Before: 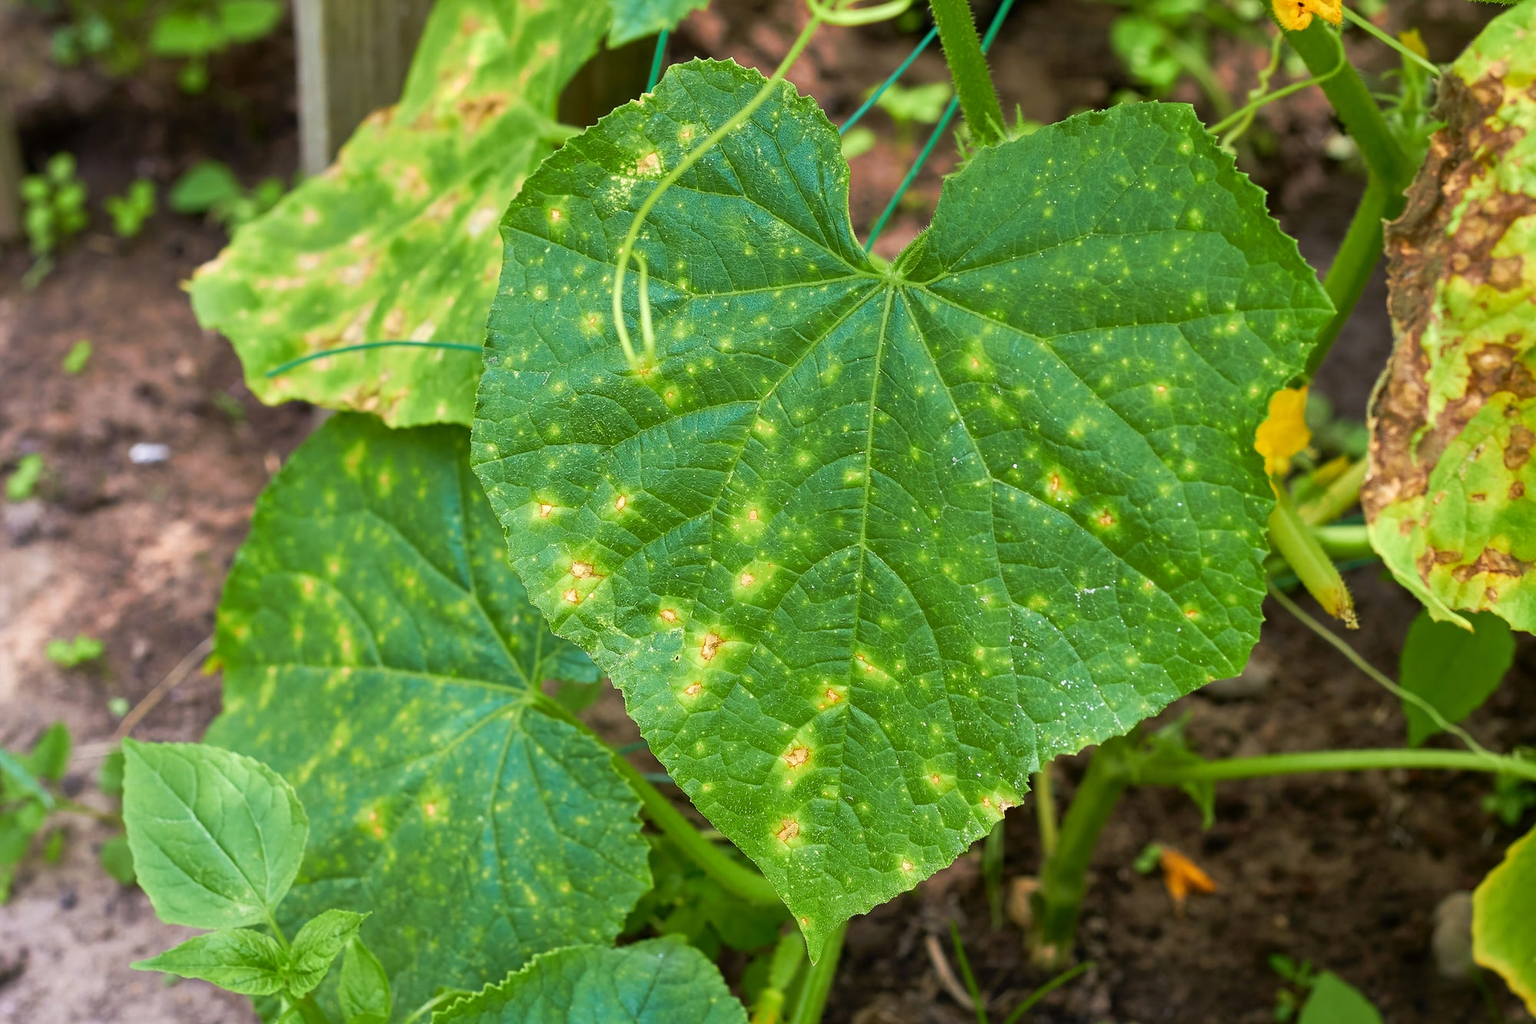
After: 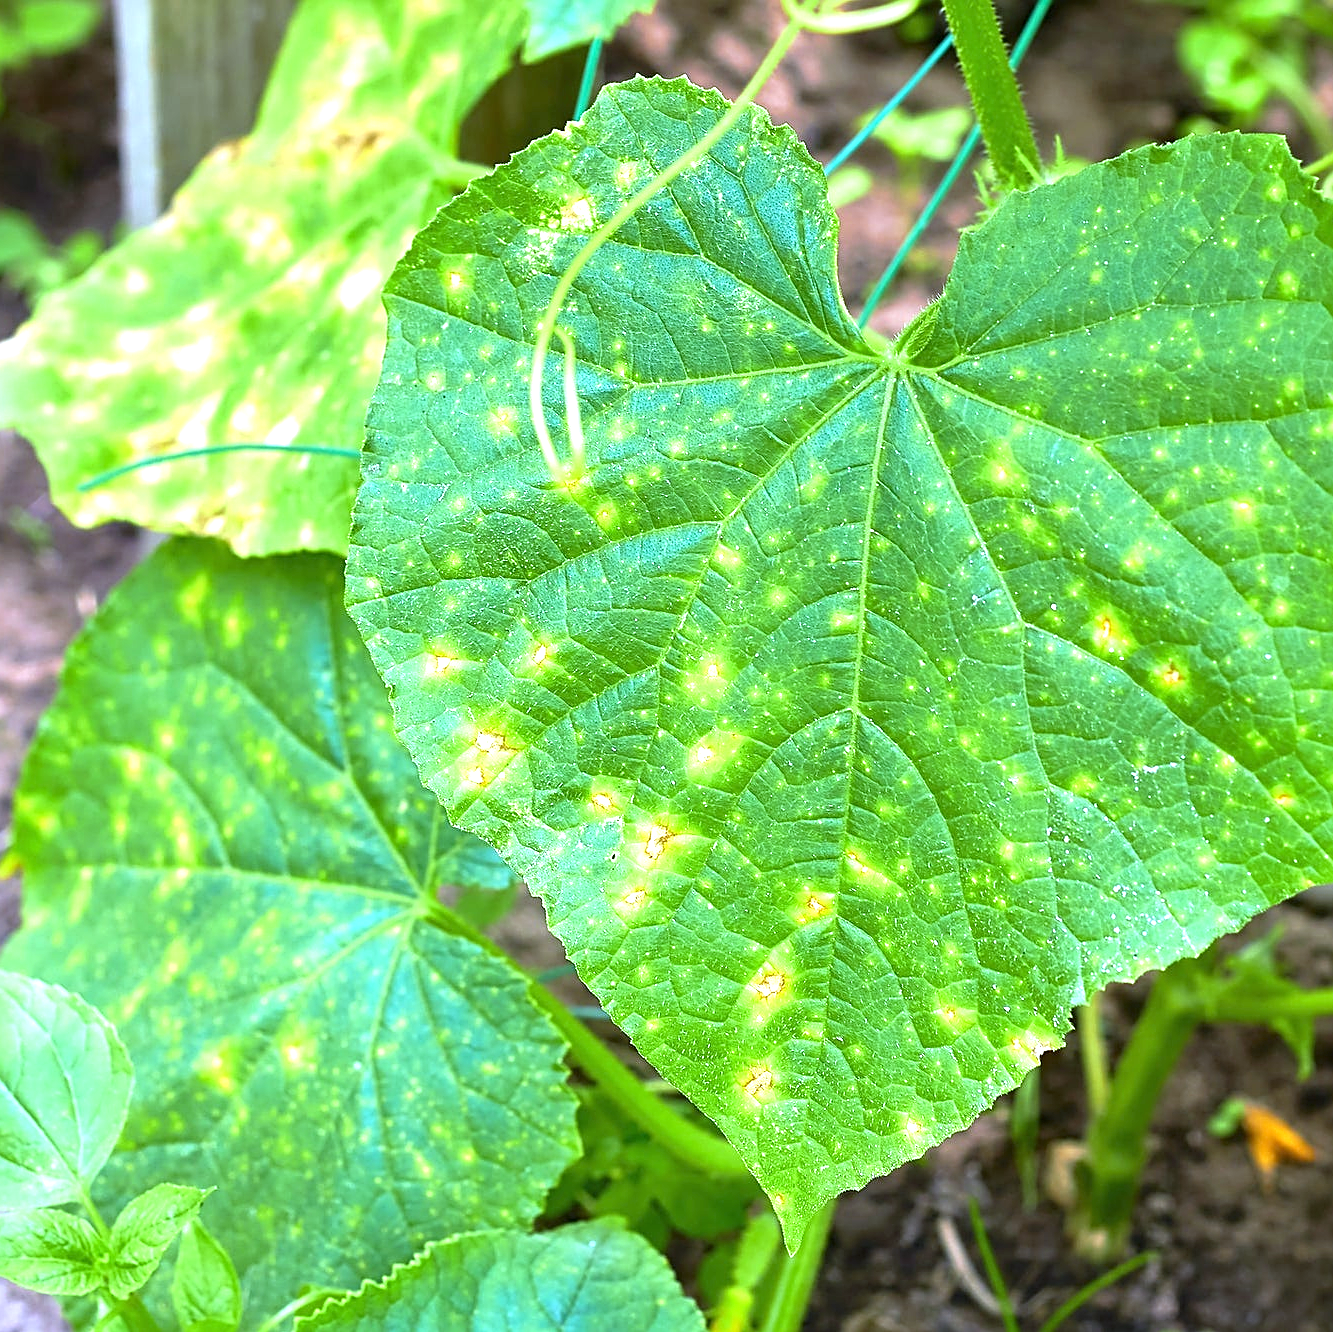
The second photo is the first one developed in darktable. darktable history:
white balance: red 0.871, blue 1.249
crop and rotate: left 13.409%, right 19.924%
sharpen: on, module defaults
exposure: black level correction 0, exposure 1.2 EV, compensate exposure bias true, compensate highlight preservation false
